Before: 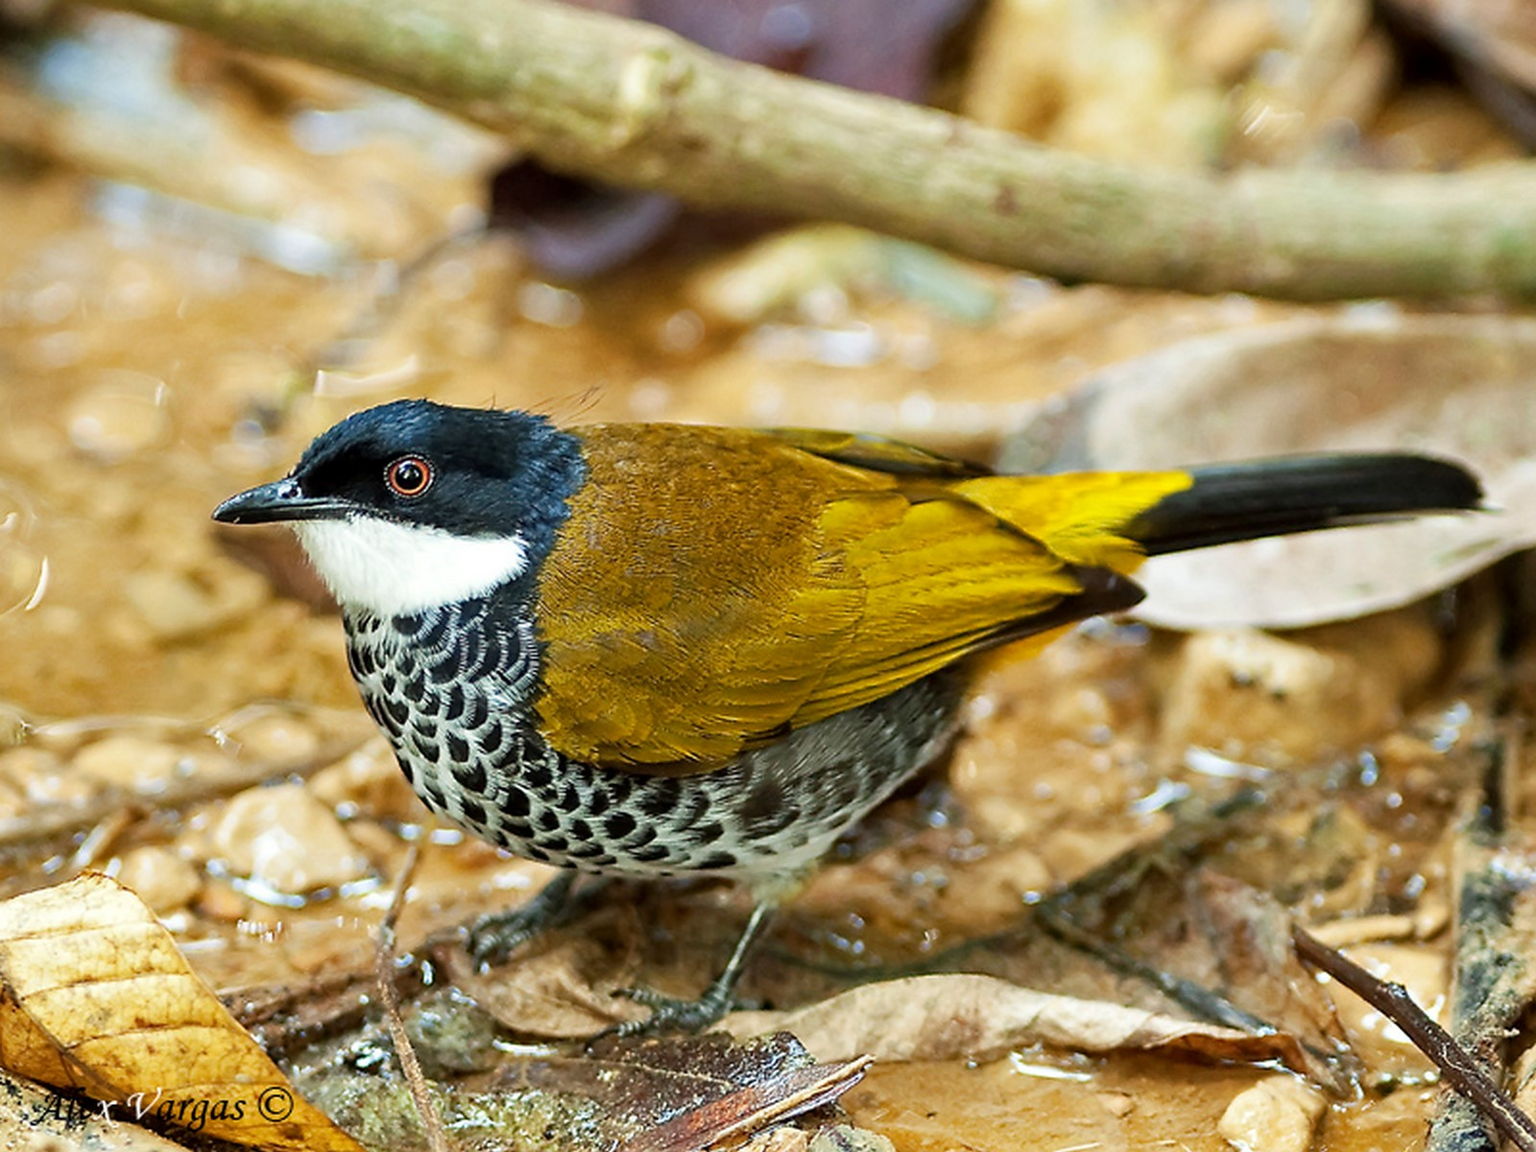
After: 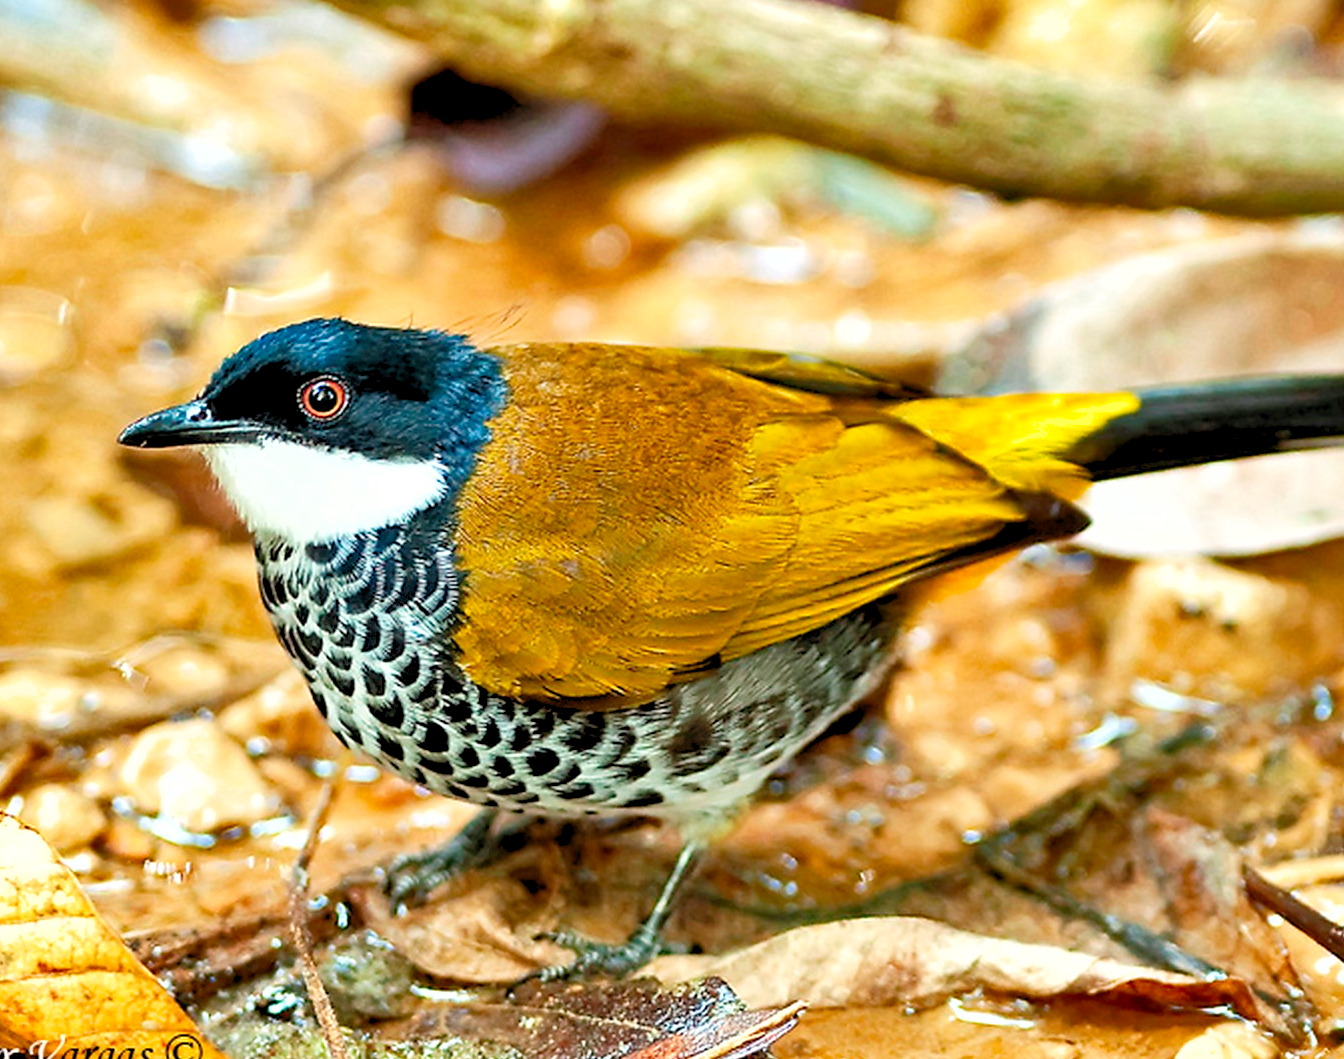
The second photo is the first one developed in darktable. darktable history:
base curve: curves: ch0 [(0, 0) (0.283, 0.295) (1, 1)], preserve colors none
crop: left 6.446%, top 8.188%, right 9.538%, bottom 3.548%
shadows and highlights: shadows 40, highlights -54, highlights color adjustment 46%, low approximation 0.01, soften with gaussian
levels: black 3.83%, white 90.64%, levels [0.044, 0.416, 0.908]
